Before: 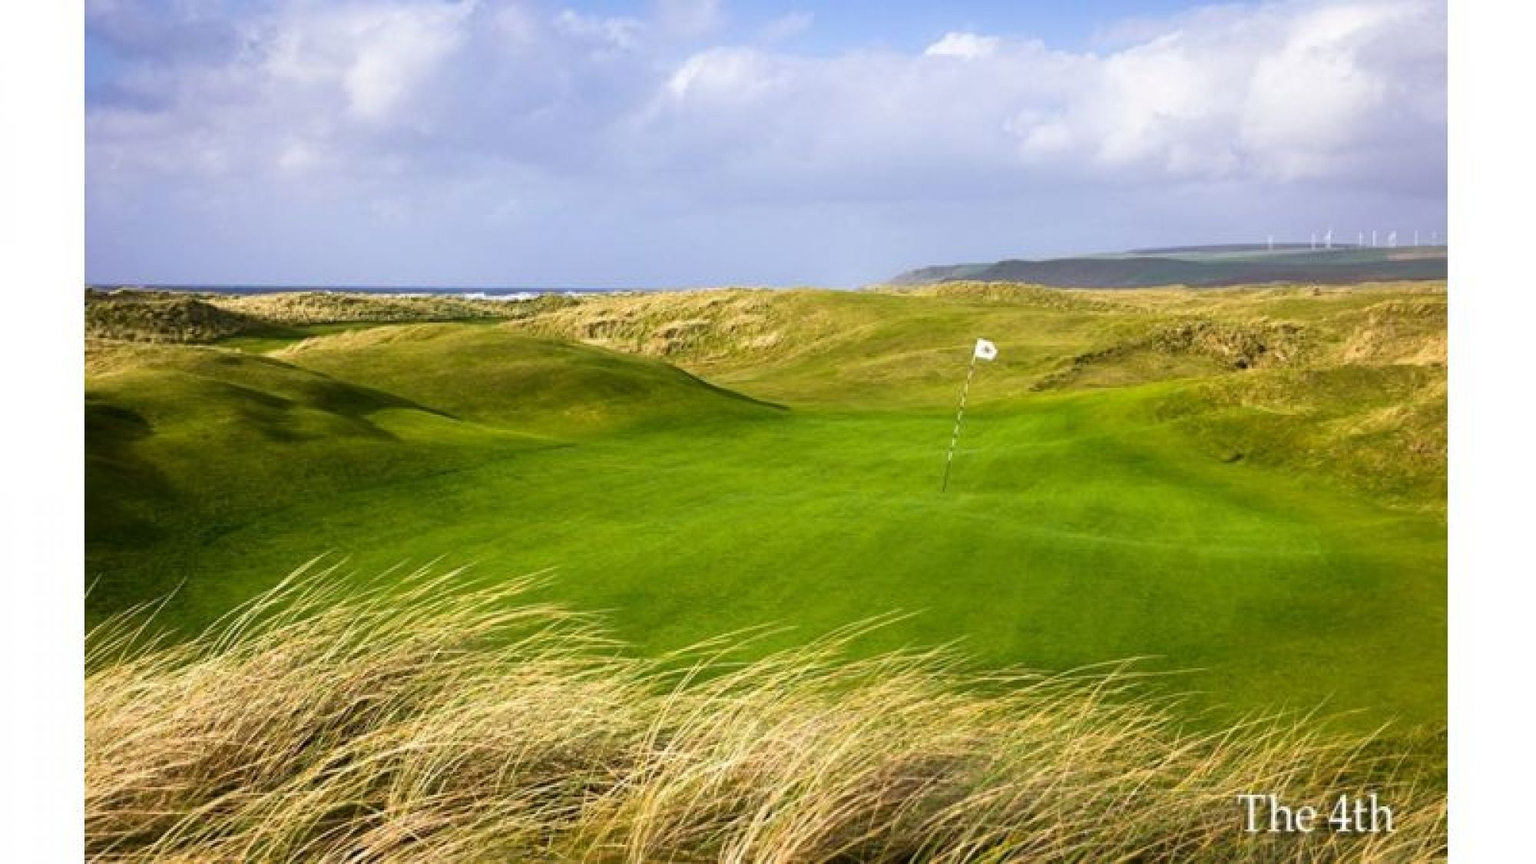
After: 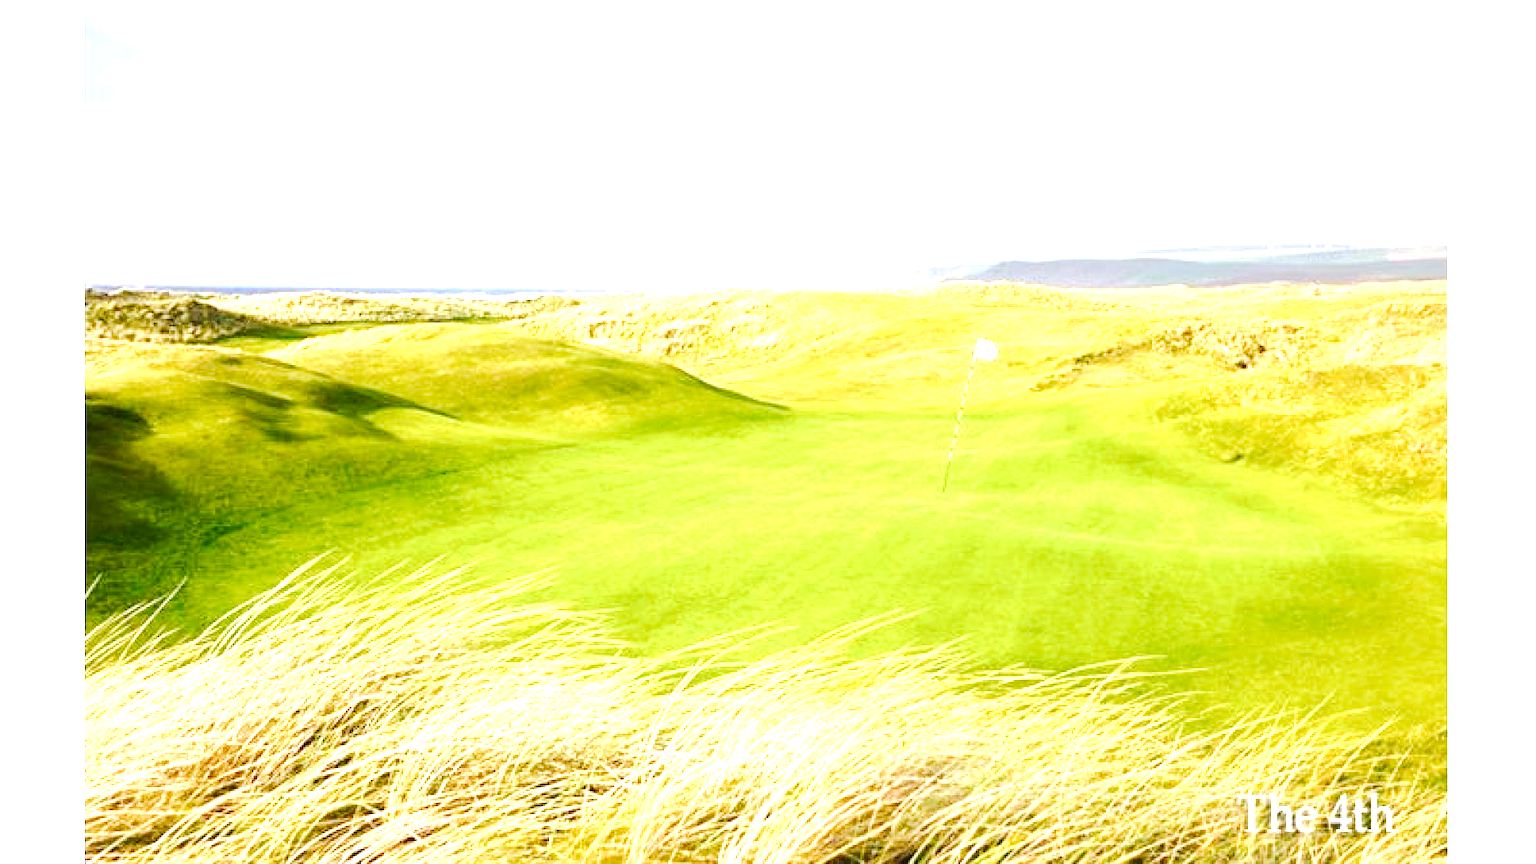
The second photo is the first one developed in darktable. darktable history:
tone curve: curves: ch0 [(0, 0) (0.003, 0.002) (0.011, 0.009) (0.025, 0.019) (0.044, 0.031) (0.069, 0.04) (0.1, 0.059) (0.136, 0.092) (0.177, 0.134) (0.224, 0.192) (0.277, 0.262) (0.335, 0.348) (0.399, 0.446) (0.468, 0.554) (0.543, 0.646) (0.623, 0.731) (0.709, 0.807) (0.801, 0.867) (0.898, 0.931) (1, 1)], preserve colors none
exposure: exposure 2.003 EV, compensate highlight preservation false
